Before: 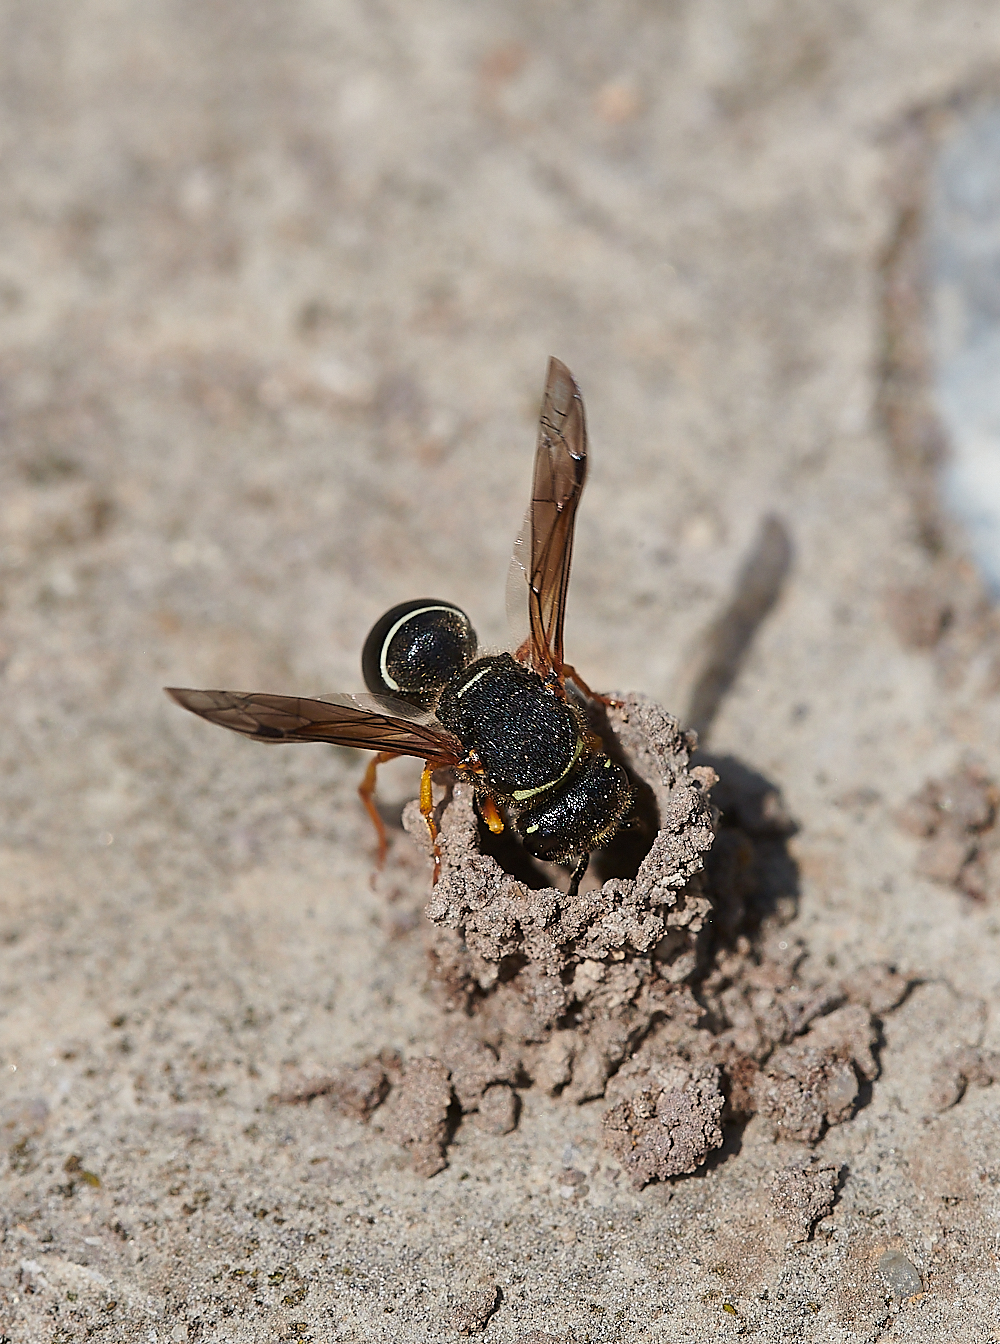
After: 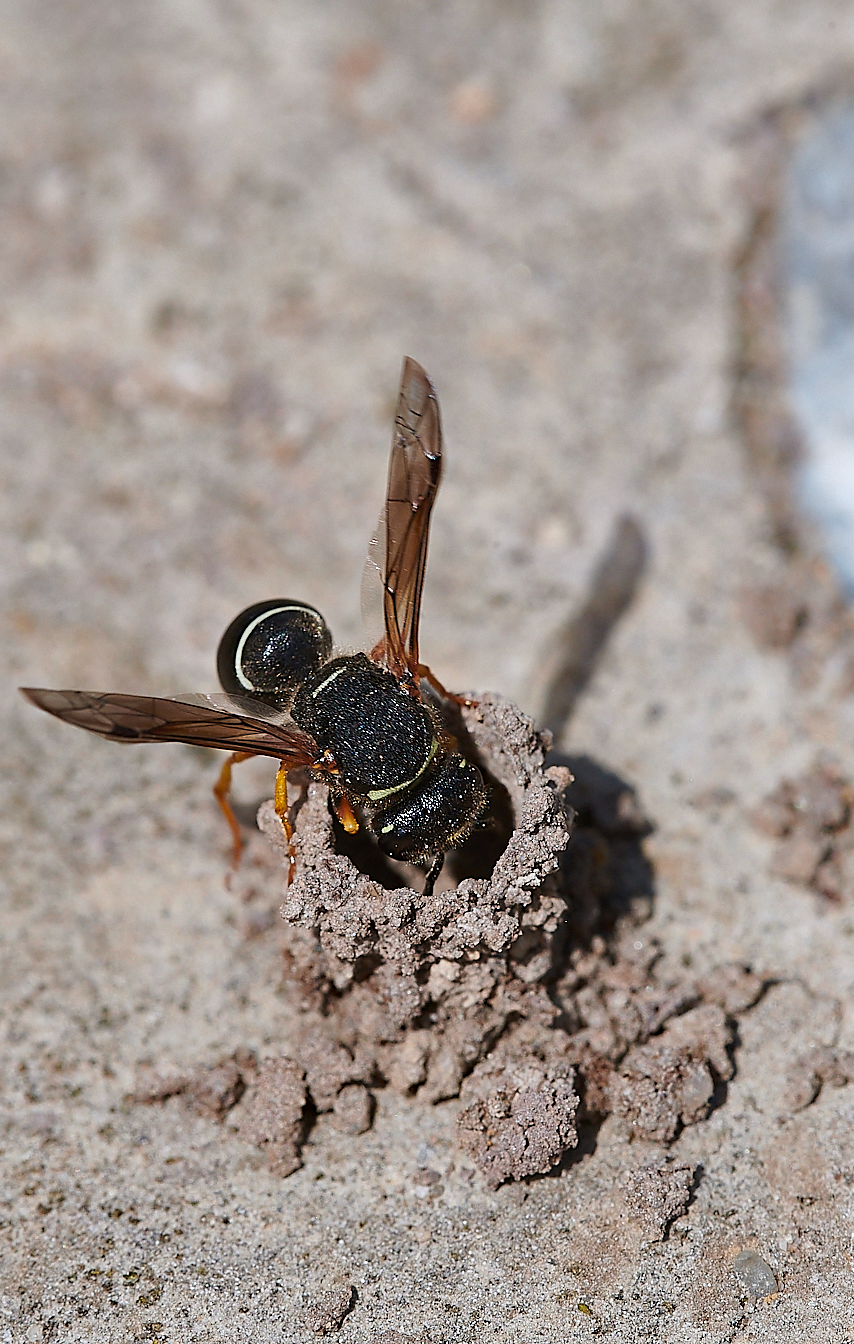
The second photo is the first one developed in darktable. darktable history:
haze removal: compatibility mode true, adaptive false
crop and rotate: left 14.584%
color correction: highlights a* -0.137, highlights b* -5.91, shadows a* -0.137, shadows b* -0.137
